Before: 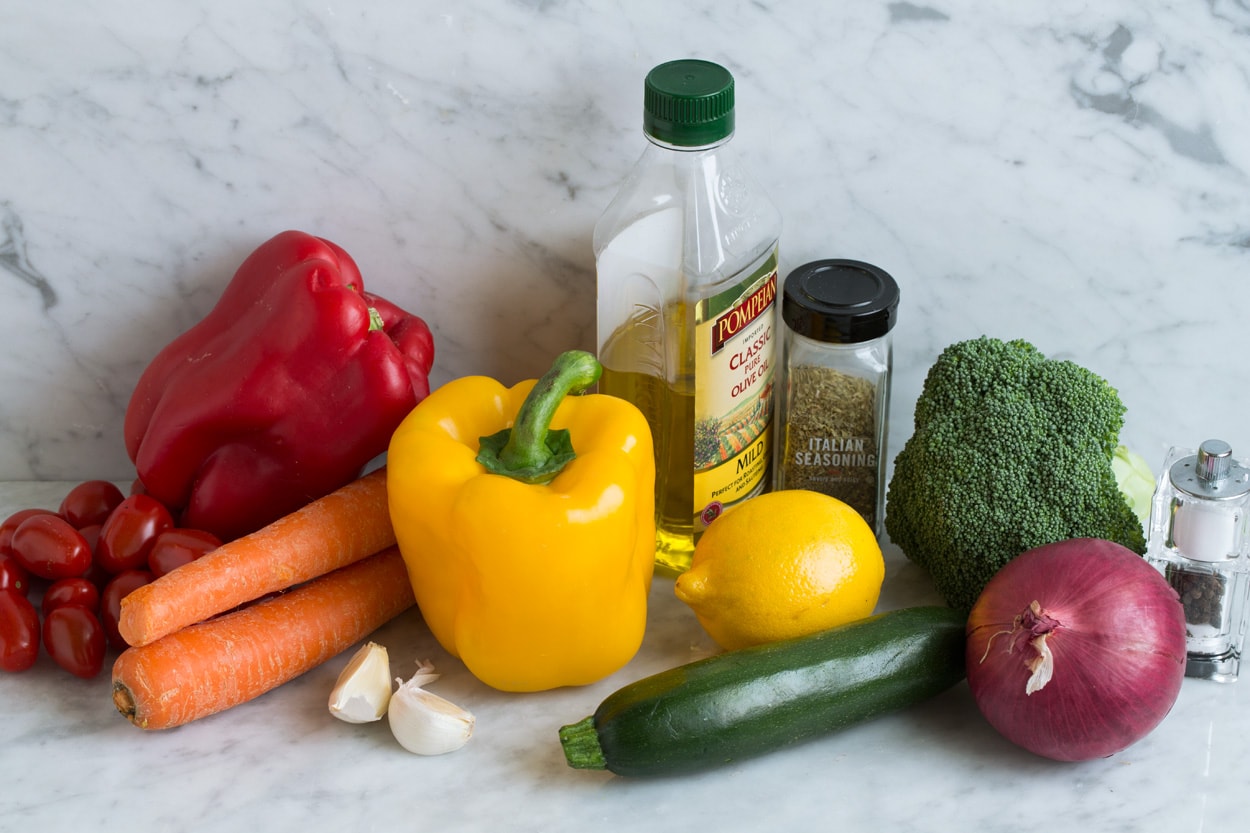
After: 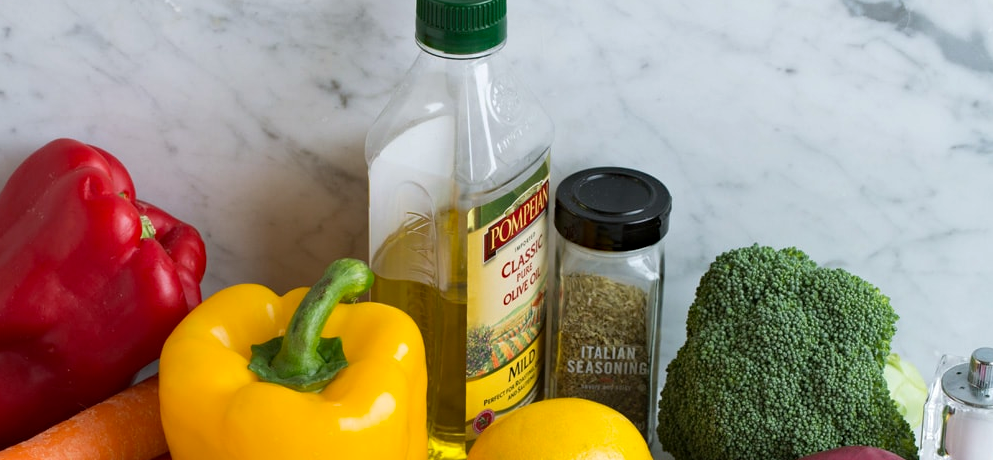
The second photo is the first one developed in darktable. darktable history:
crop: left 18.252%, top 11.127%, right 2.285%, bottom 33.544%
haze removal: adaptive false
